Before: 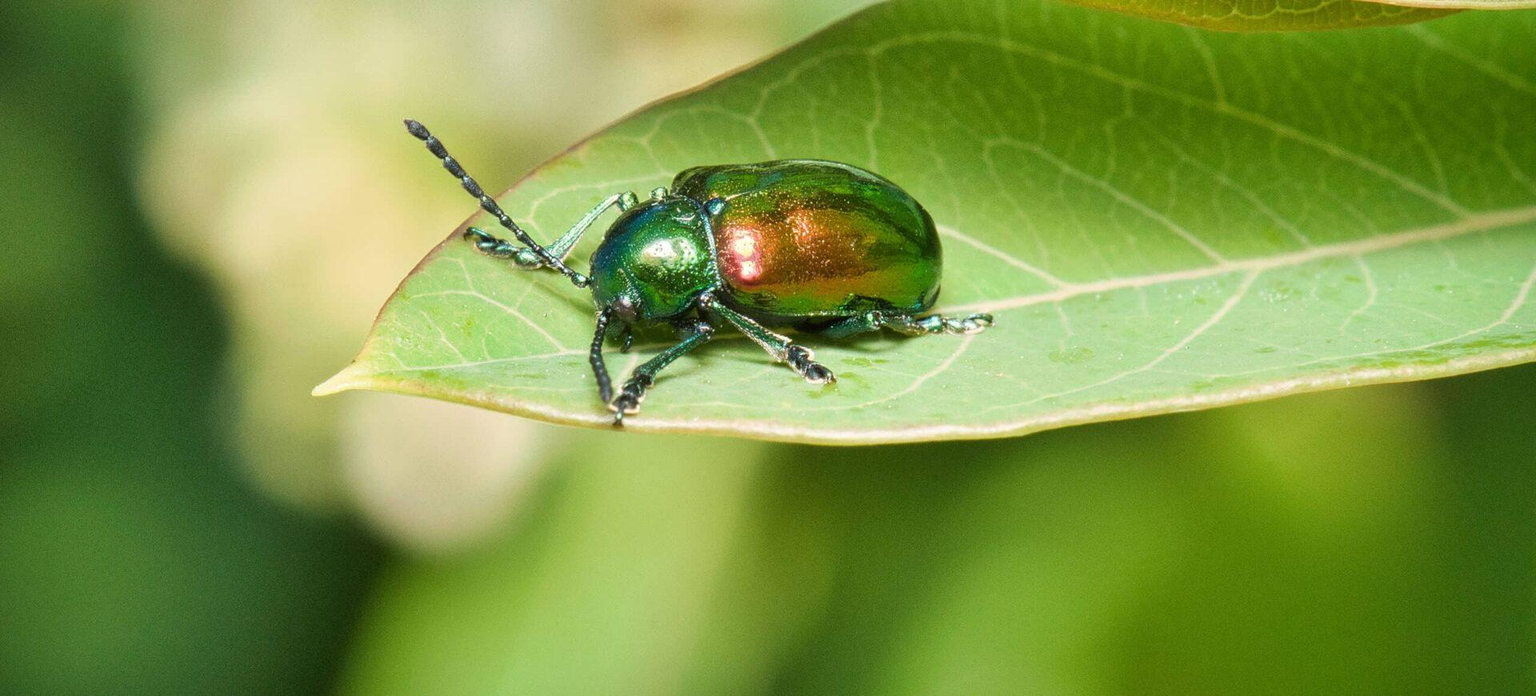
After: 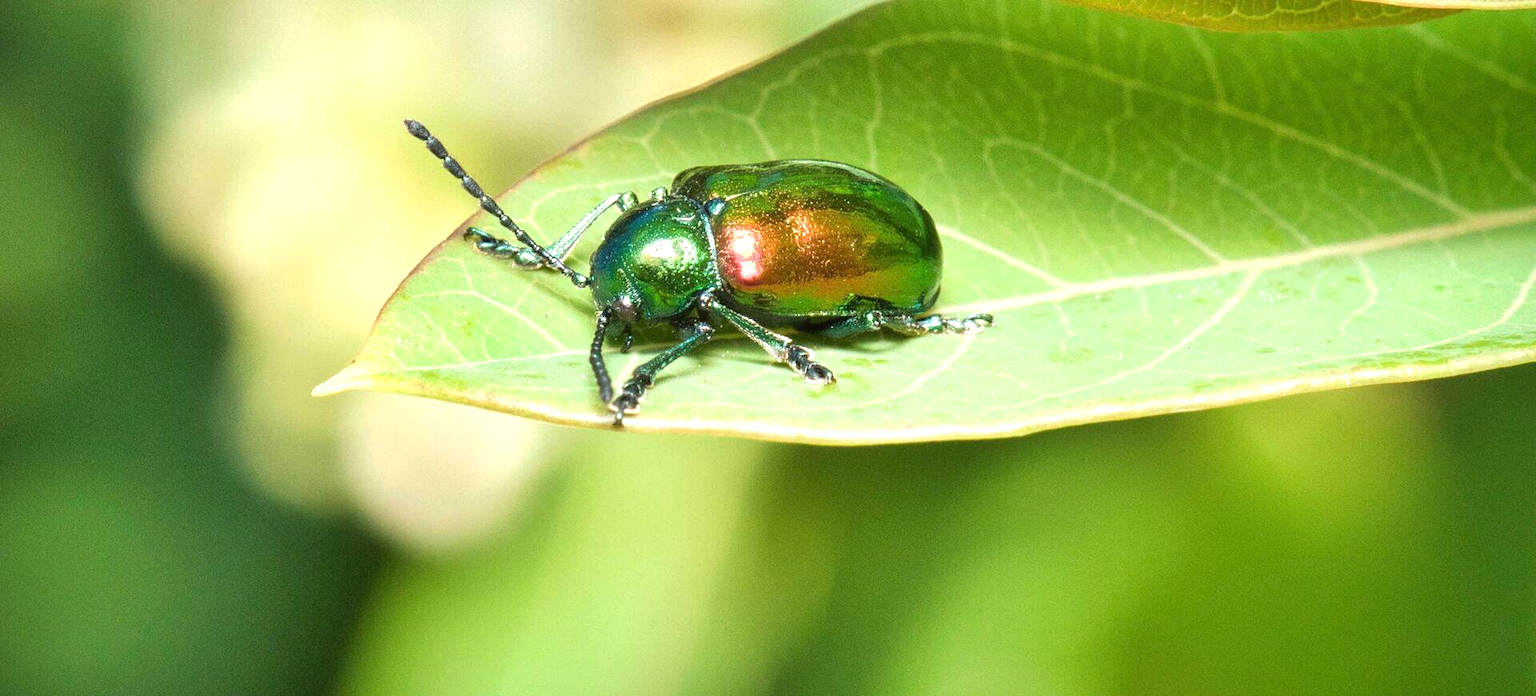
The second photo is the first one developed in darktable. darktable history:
exposure: exposure 0.566 EV, compensate exposure bias true
